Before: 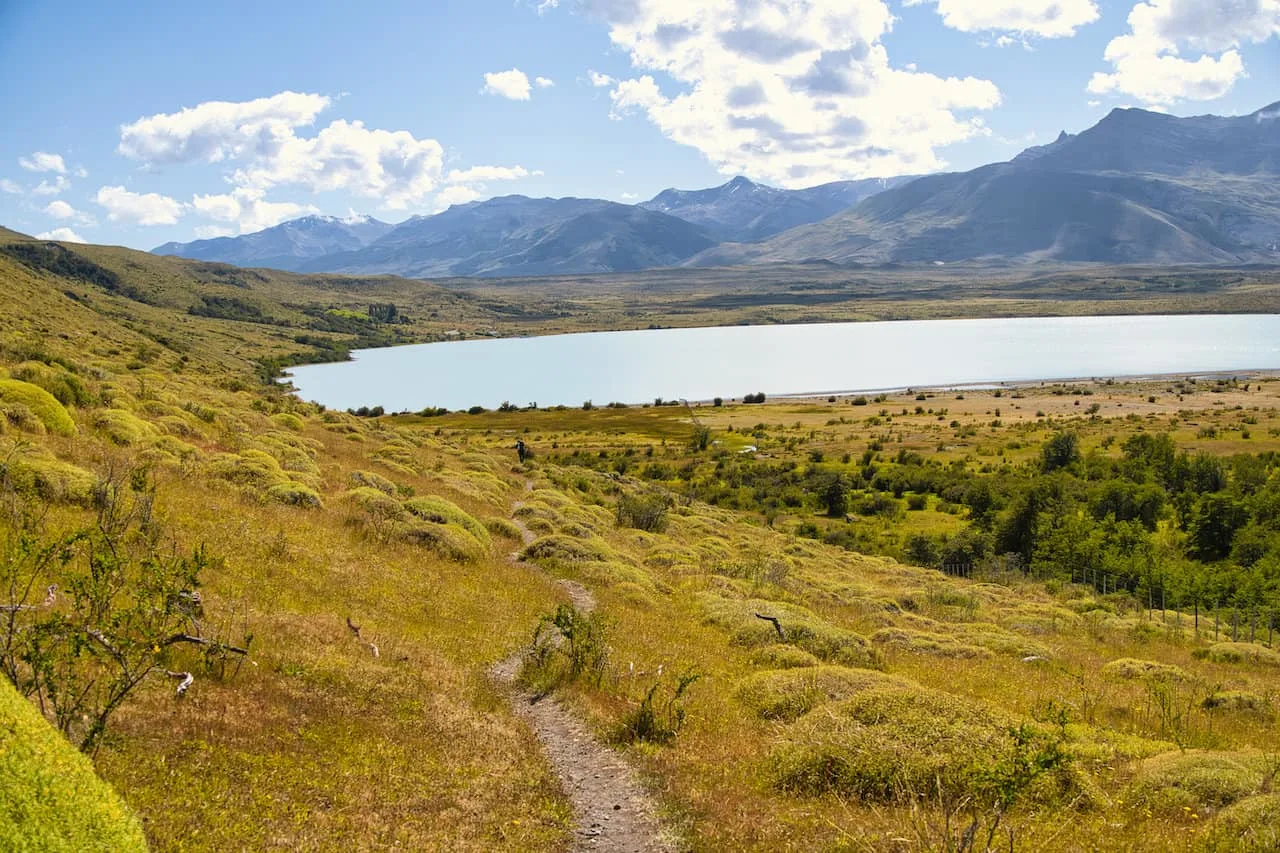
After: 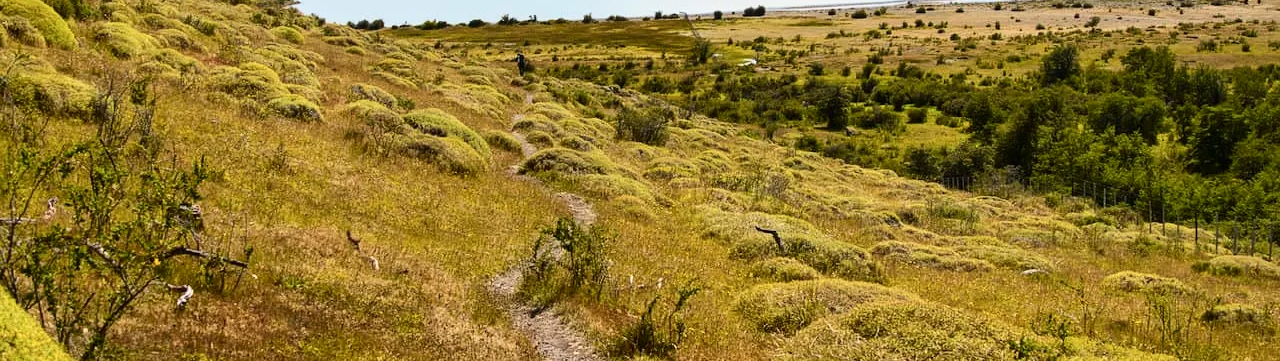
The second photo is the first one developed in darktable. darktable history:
contrast brightness saturation: contrast 0.224
crop: top 45.406%, bottom 12.226%
